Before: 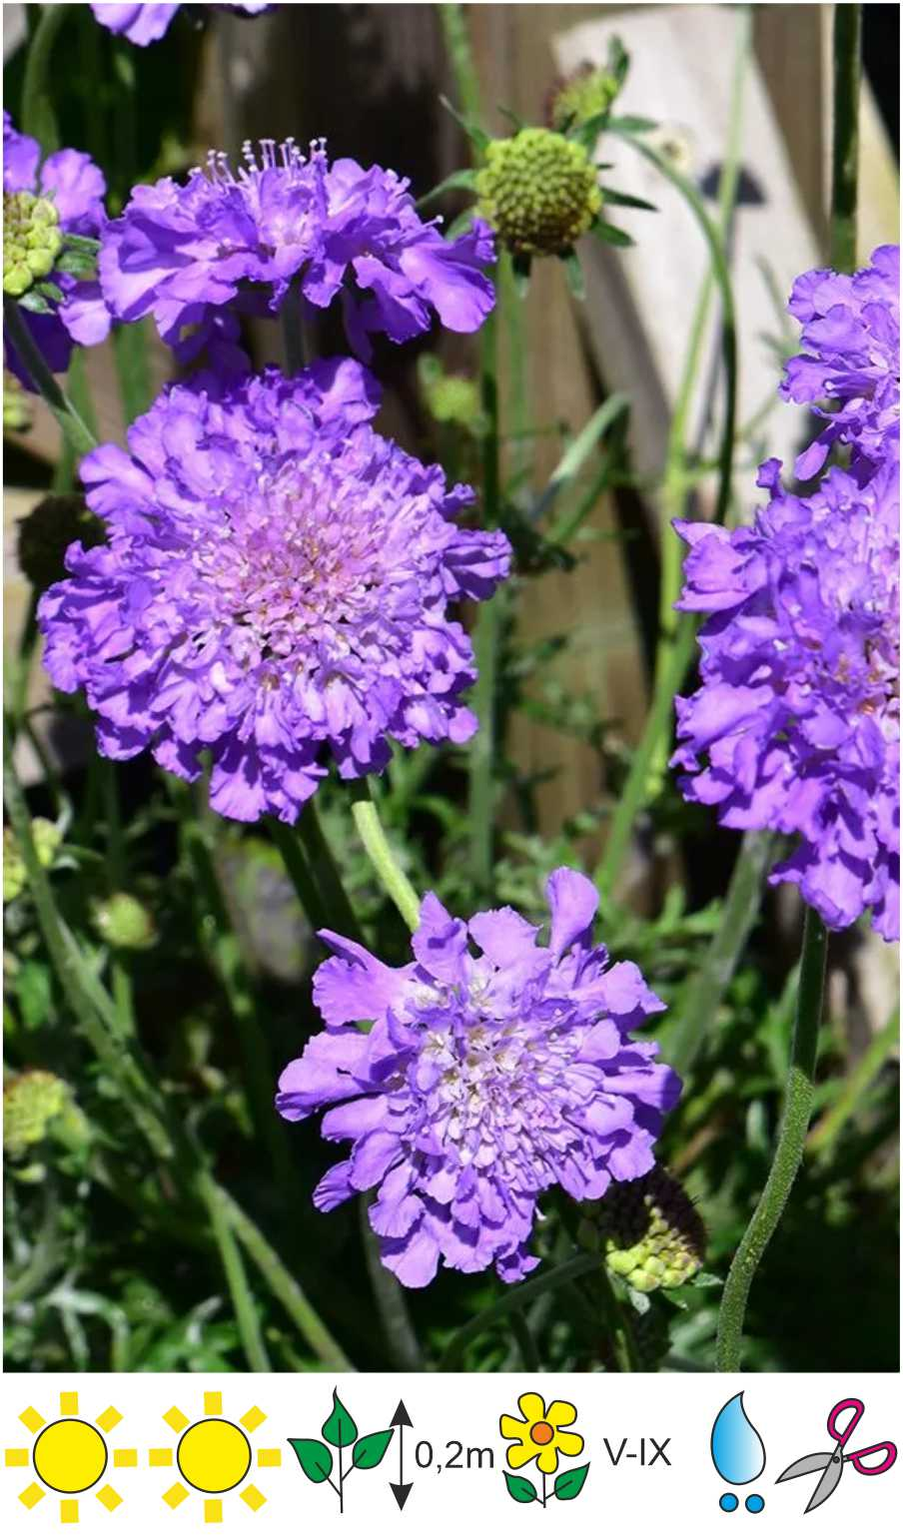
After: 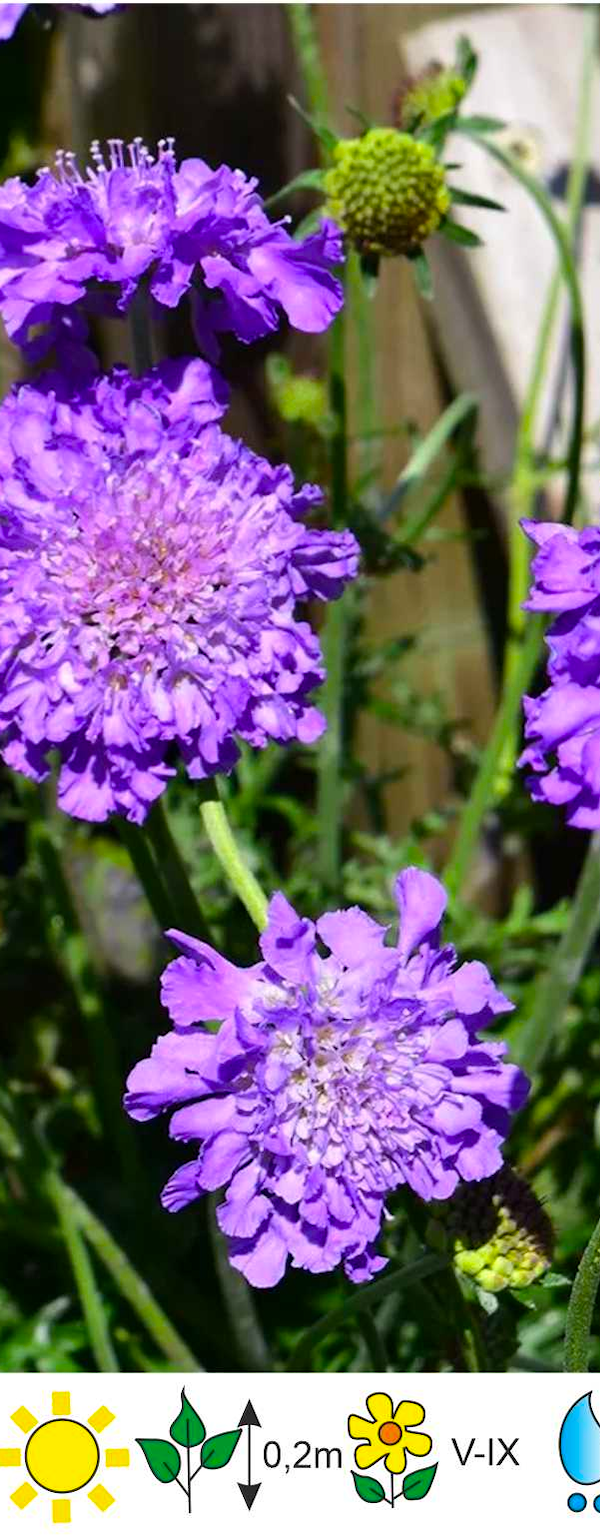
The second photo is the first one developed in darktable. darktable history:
color balance rgb: perceptual saturation grading › global saturation 20%, global vibrance 20%
crop: left 16.899%, right 16.556%
